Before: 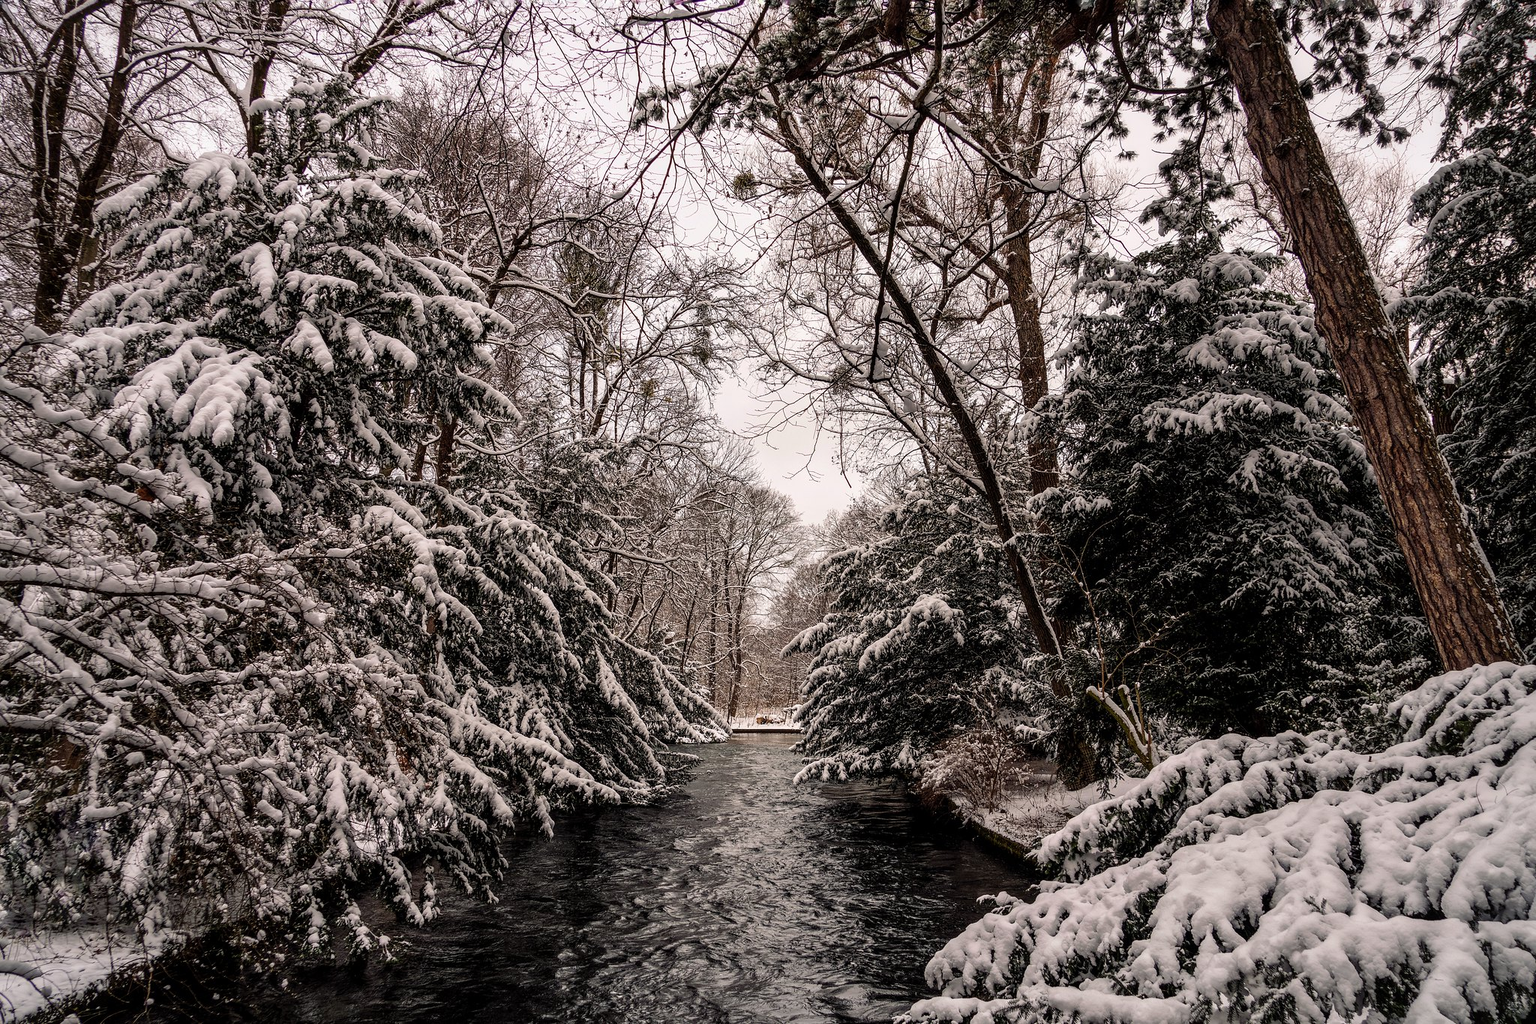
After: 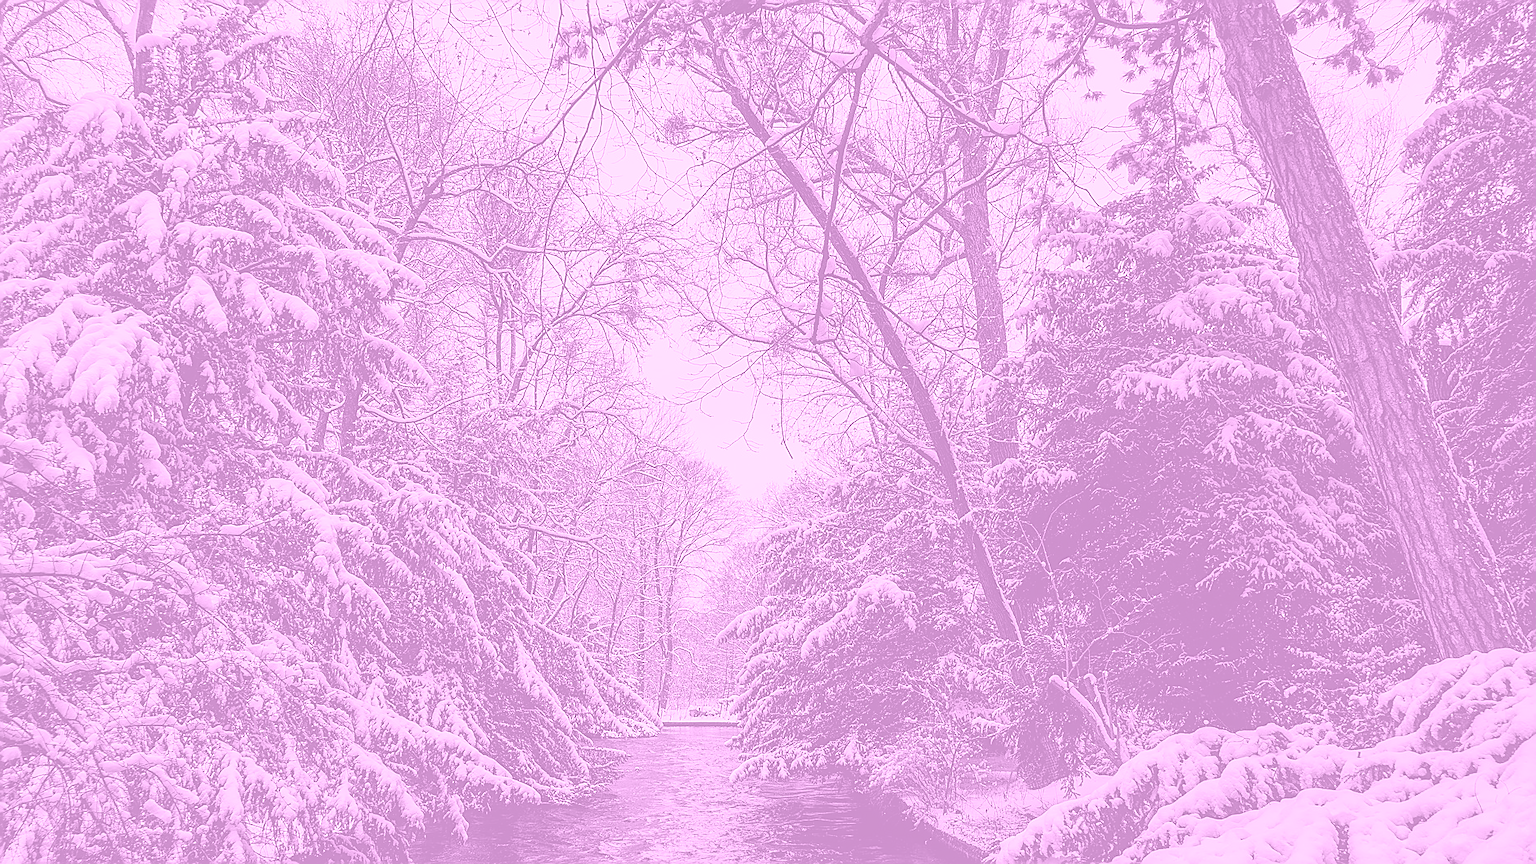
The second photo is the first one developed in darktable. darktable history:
sharpen: radius 1.4, amount 1.25, threshold 0.7
colorize: hue 331.2°, saturation 69%, source mix 30.28%, lightness 69.02%, version 1
crop: left 8.155%, top 6.611%, bottom 15.385%
